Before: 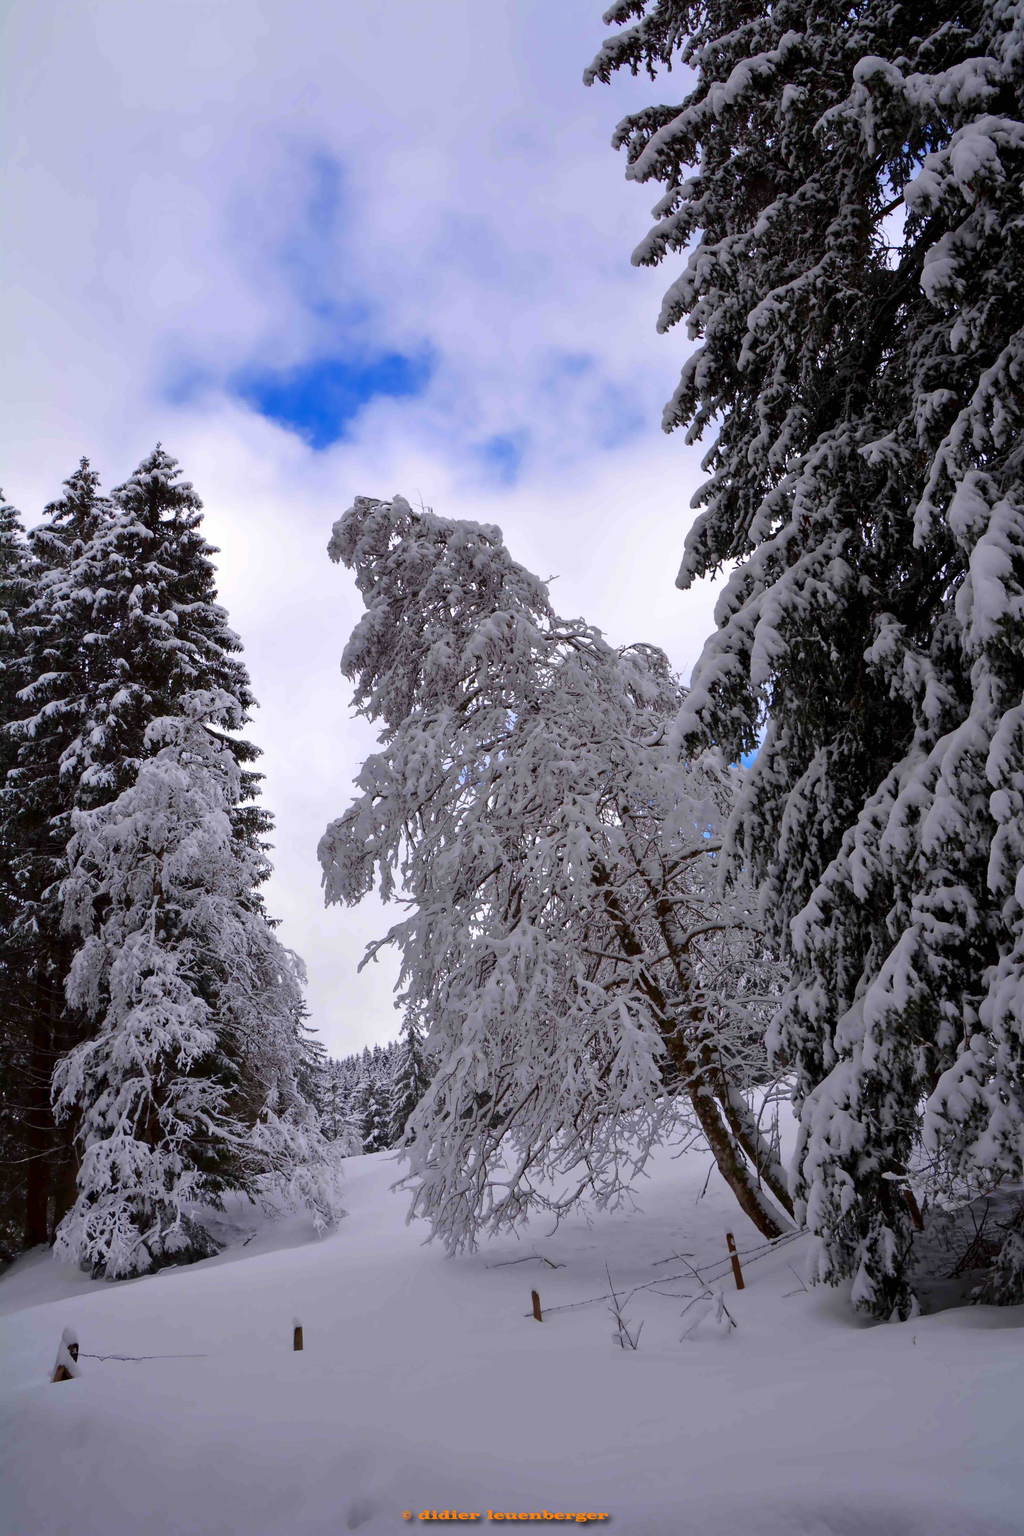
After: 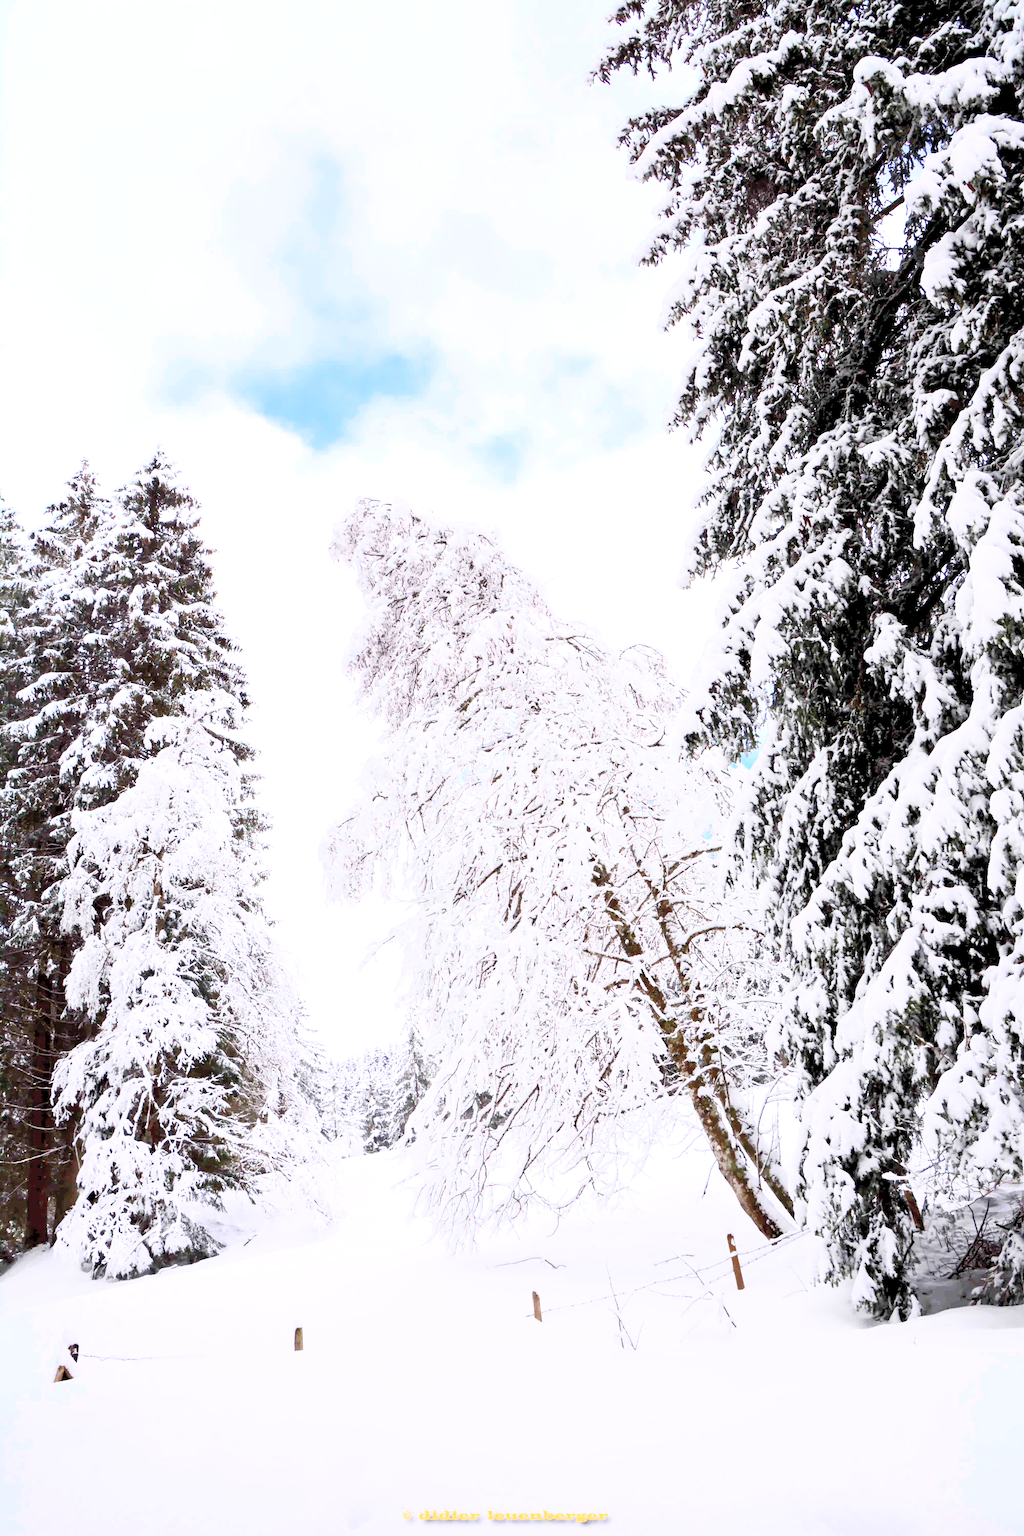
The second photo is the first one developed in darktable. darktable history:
exposure: black level correction 0.001, exposure 1.398 EV, compensate exposure bias true, compensate highlight preservation false
tone curve: curves: ch0 [(0, 0) (0.641, 0.691) (1, 1)], preserve colors none
contrast brightness saturation: contrast 0.417, brightness 0.556, saturation -0.196
color zones: curves: ch0 [(0, 0.5) (0.143, 0.5) (0.286, 0.5) (0.429, 0.495) (0.571, 0.437) (0.714, 0.44) (0.857, 0.496) (1, 0.5)]
